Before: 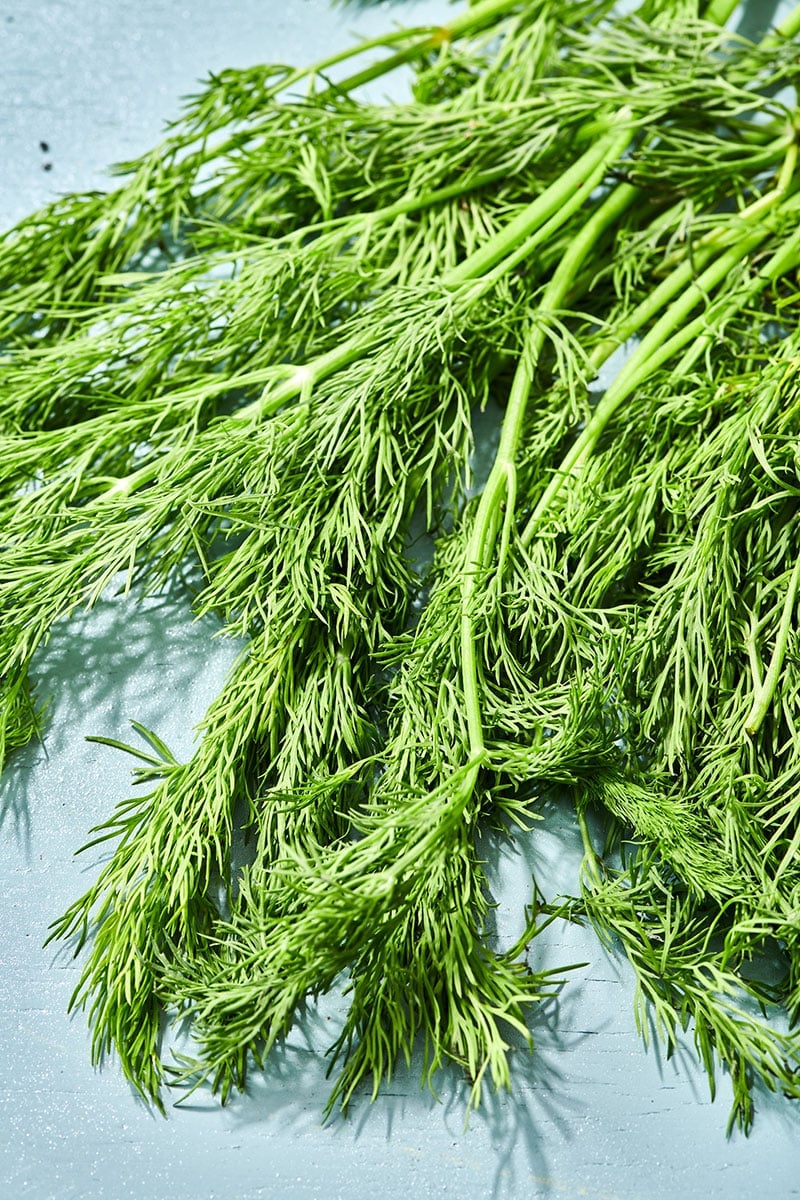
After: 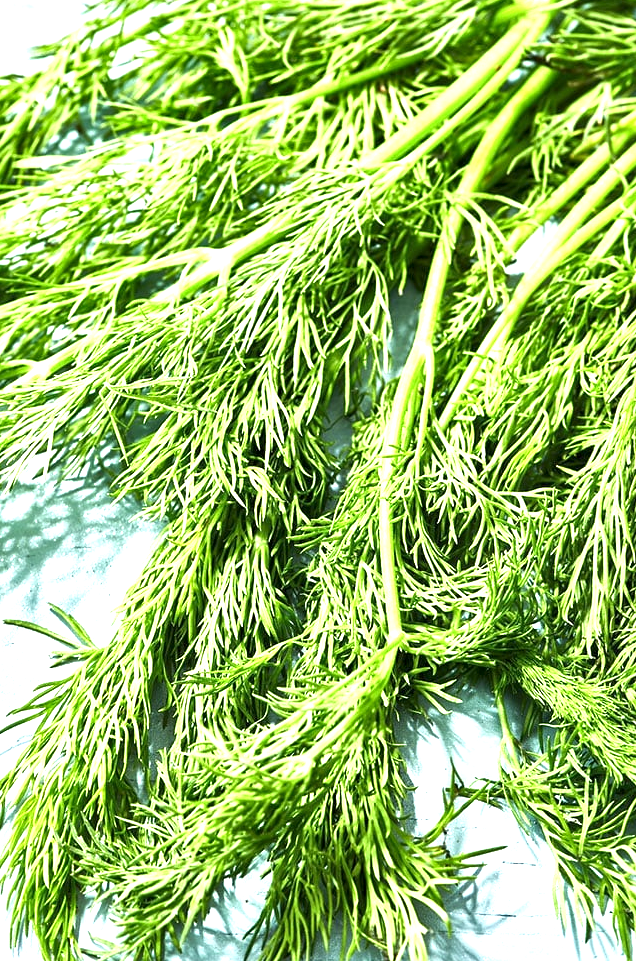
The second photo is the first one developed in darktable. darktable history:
crop and rotate: left 10.302%, top 9.799%, right 10.087%, bottom 10.086%
local contrast: mode bilateral grid, contrast 24, coarseness 46, detail 151%, midtone range 0.2
exposure: black level correction 0, exposure 1.096 EV, compensate exposure bias true, compensate highlight preservation false
